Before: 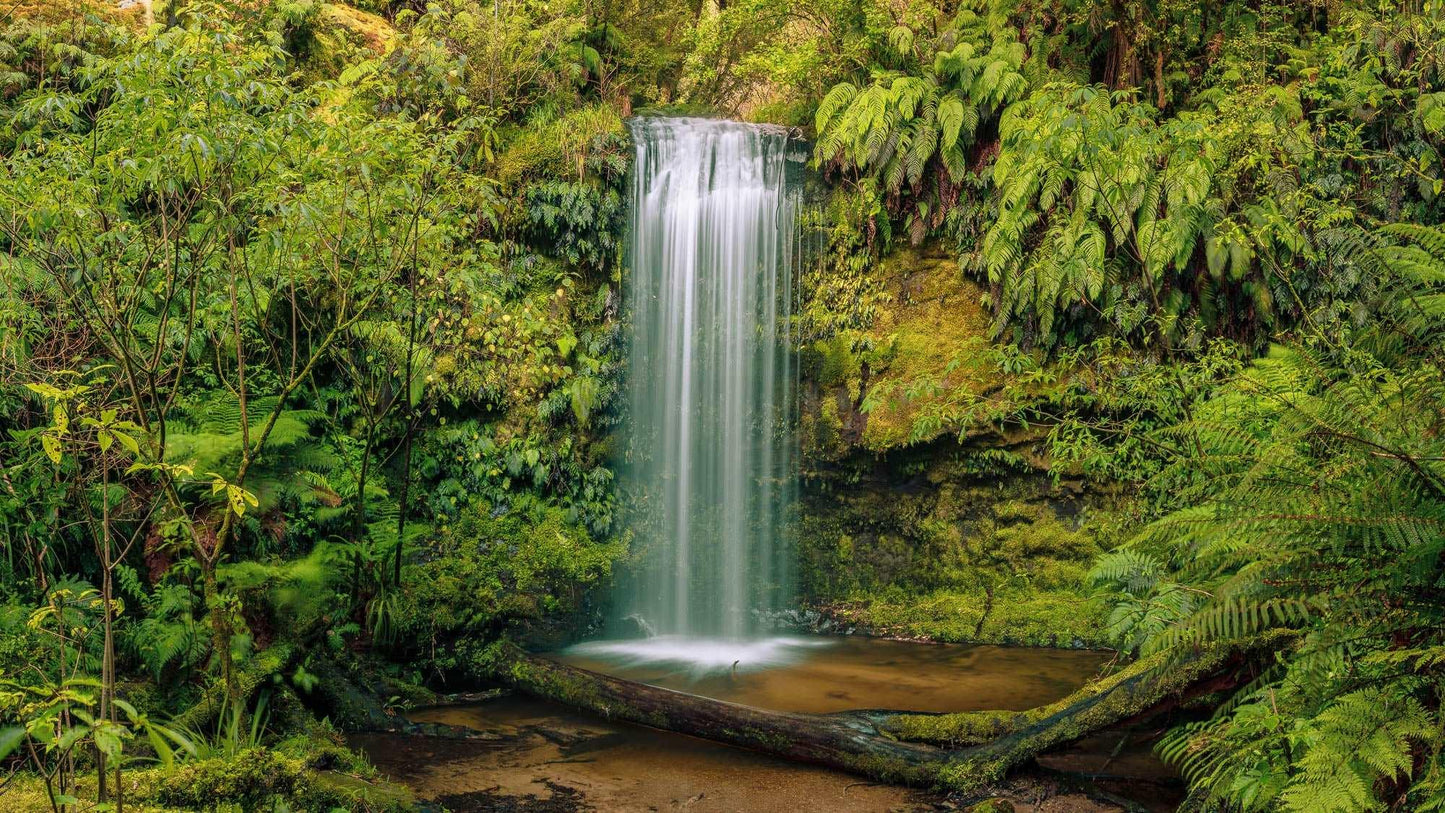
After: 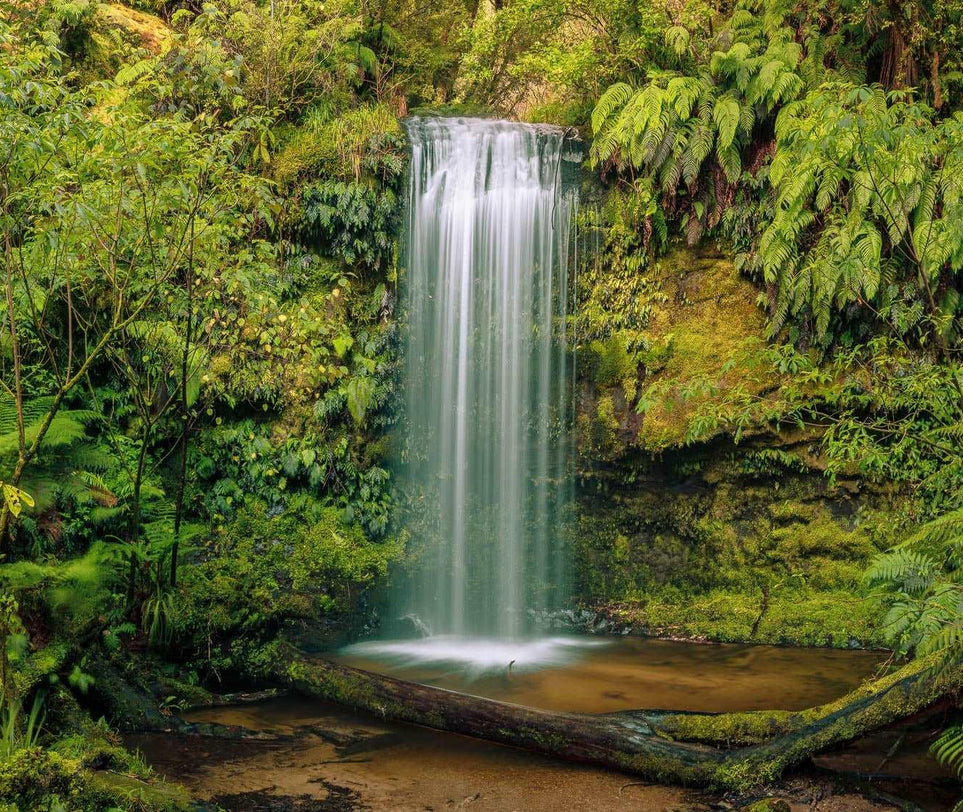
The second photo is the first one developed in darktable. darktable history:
crop and rotate: left 15.546%, right 17.787%
tone equalizer: on, module defaults
